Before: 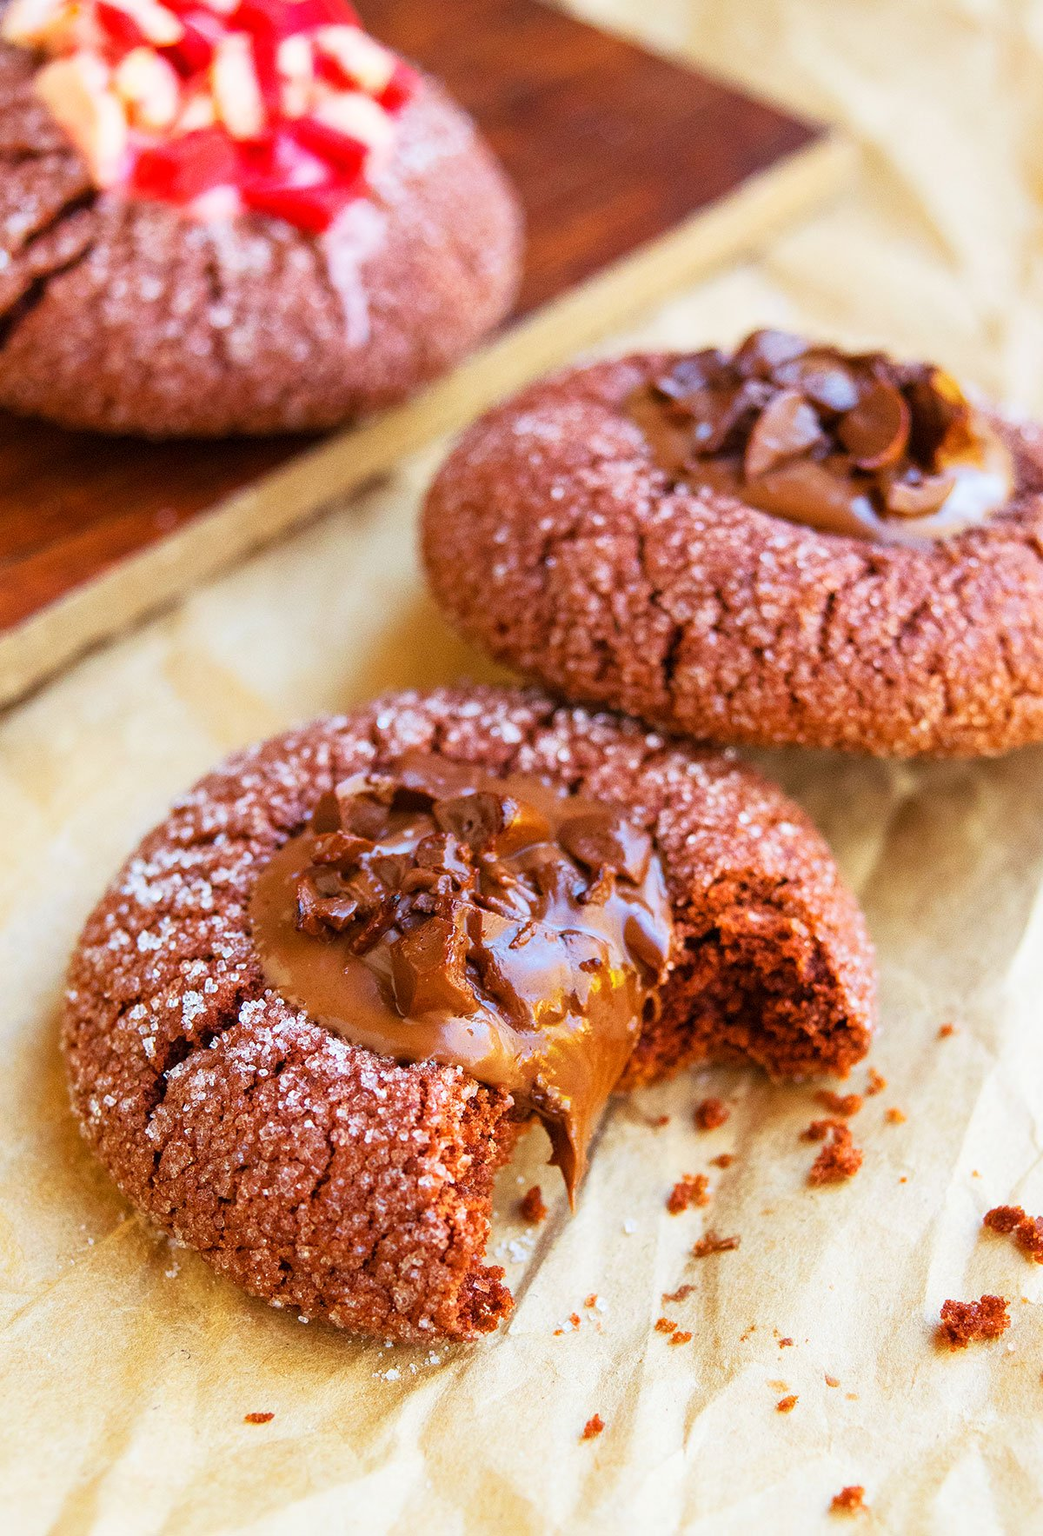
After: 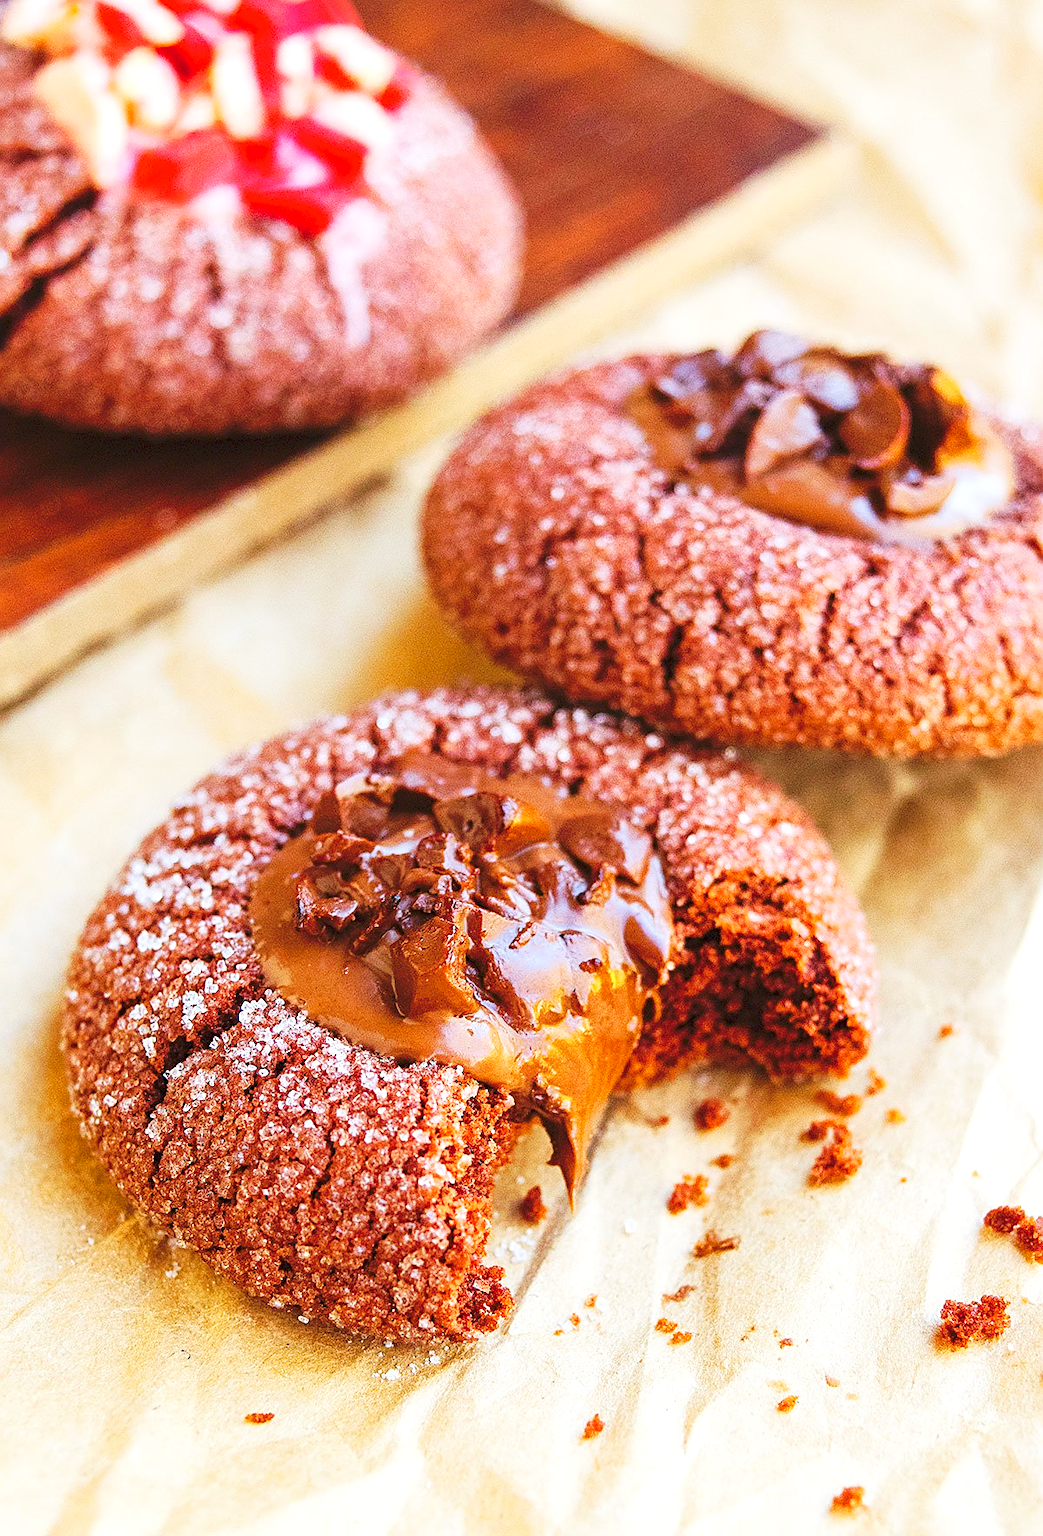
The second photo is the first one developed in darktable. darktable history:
sharpen: on, module defaults
exposure: exposure 0.197 EV, compensate highlight preservation false
tone curve: curves: ch0 [(0, 0) (0.003, 0.065) (0.011, 0.072) (0.025, 0.09) (0.044, 0.104) (0.069, 0.116) (0.1, 0.127) (0.136, 0.15) (0.177, 0.184) (0.224, 0.223) (0.277, 0.28) (0.335, 0.361) (0.399, 0.443) (0.468, 0.525) (0.543, 0.616) (0.623, 0.713) (0.709, 0.79) (0.801, 0.866) (0.898, 0.933) (1, 1)], preserve colors none
